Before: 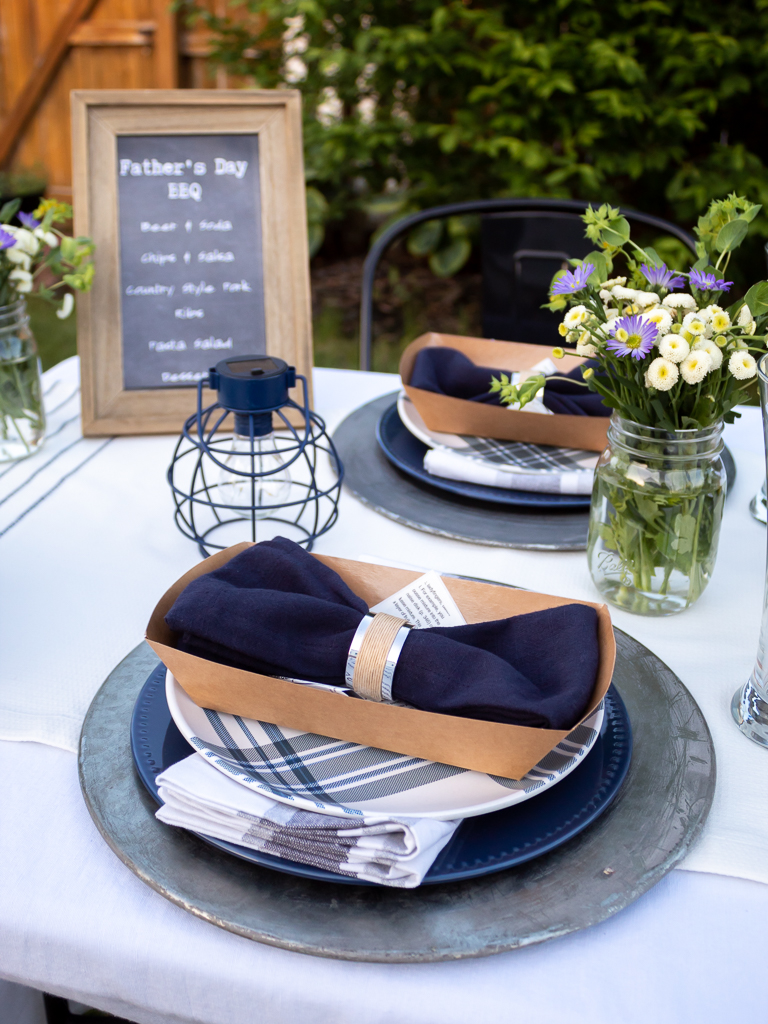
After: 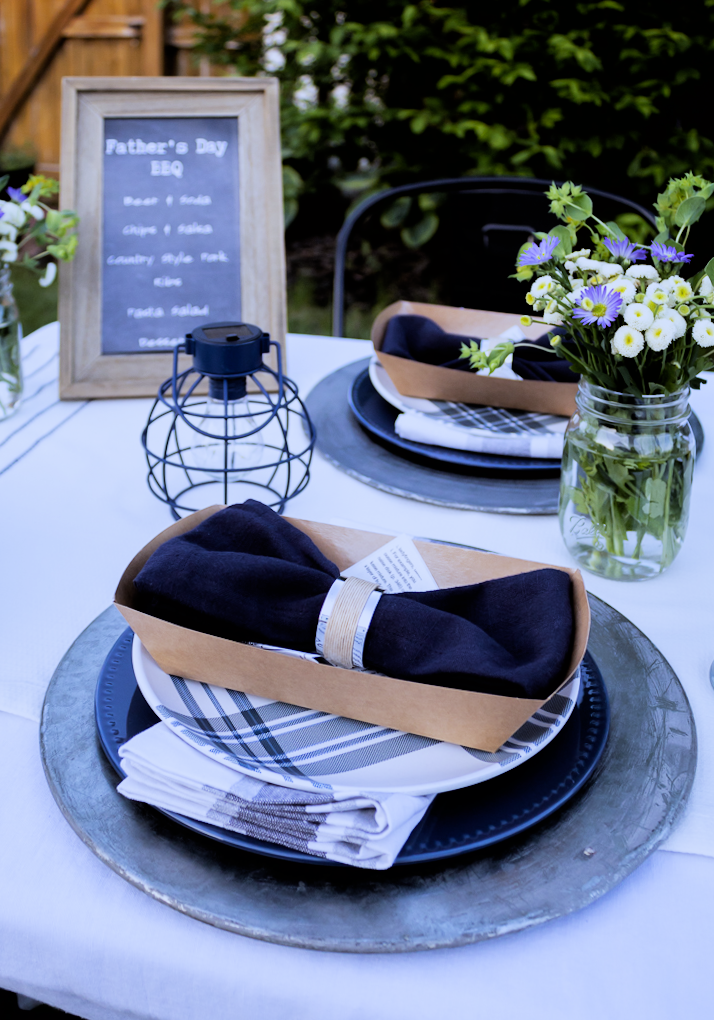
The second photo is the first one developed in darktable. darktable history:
filmic rgb: black relative exposure -5 EV, white relative exposure 3.5 EV, hardness 3.19, contrast 1.2, highlights saturation mix -30%
rotate and perspective: rotation 0.215°, lens shift (vertical) -0.139, crop left 0.069, crop right 0.939, crop top 0.002, crop bottom 0.996
white balance: red 0.871, blue 1.249
